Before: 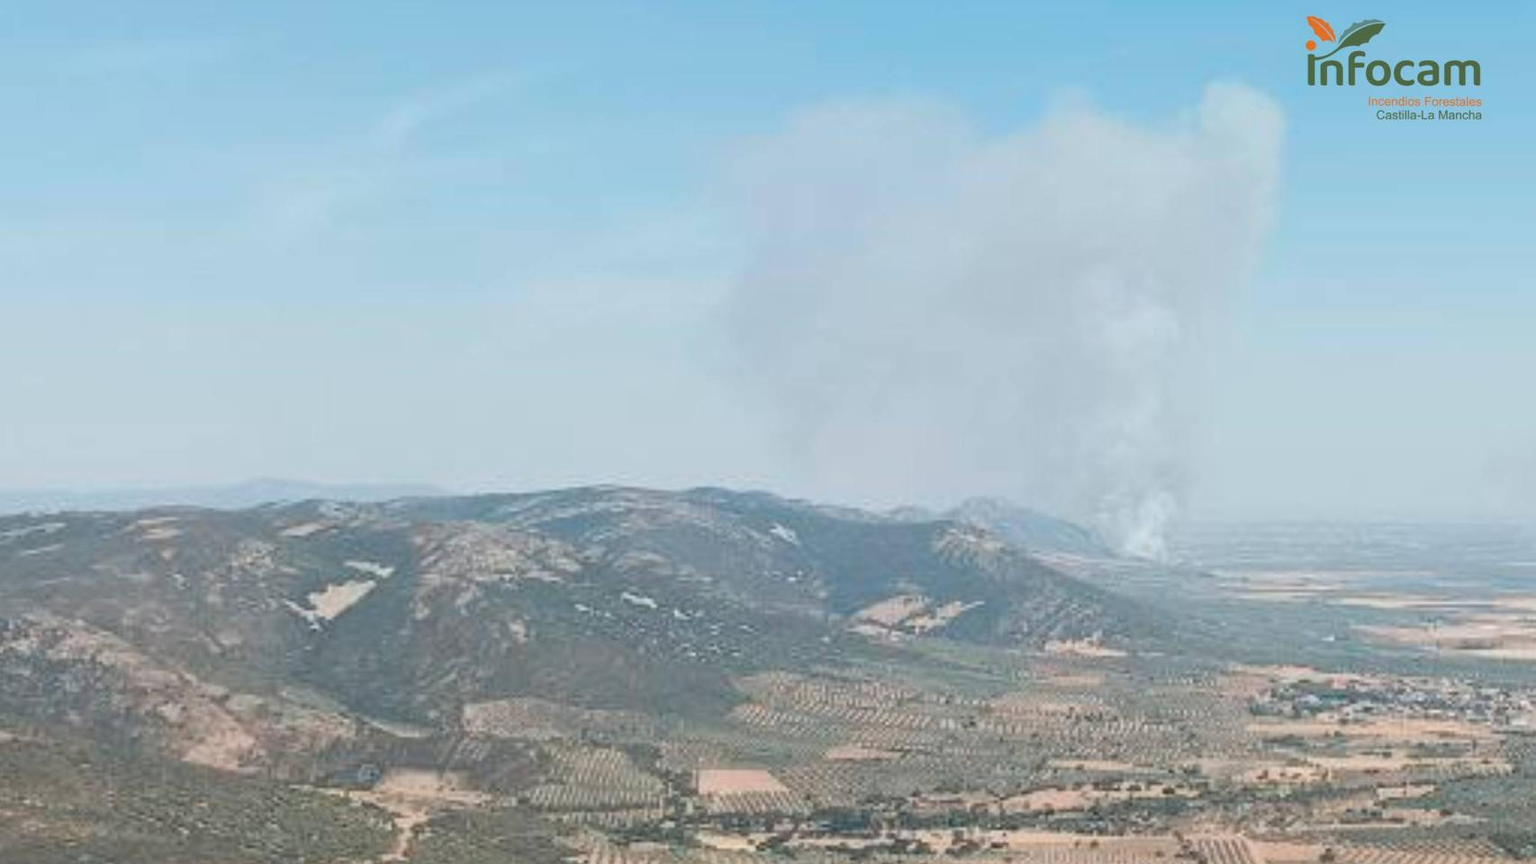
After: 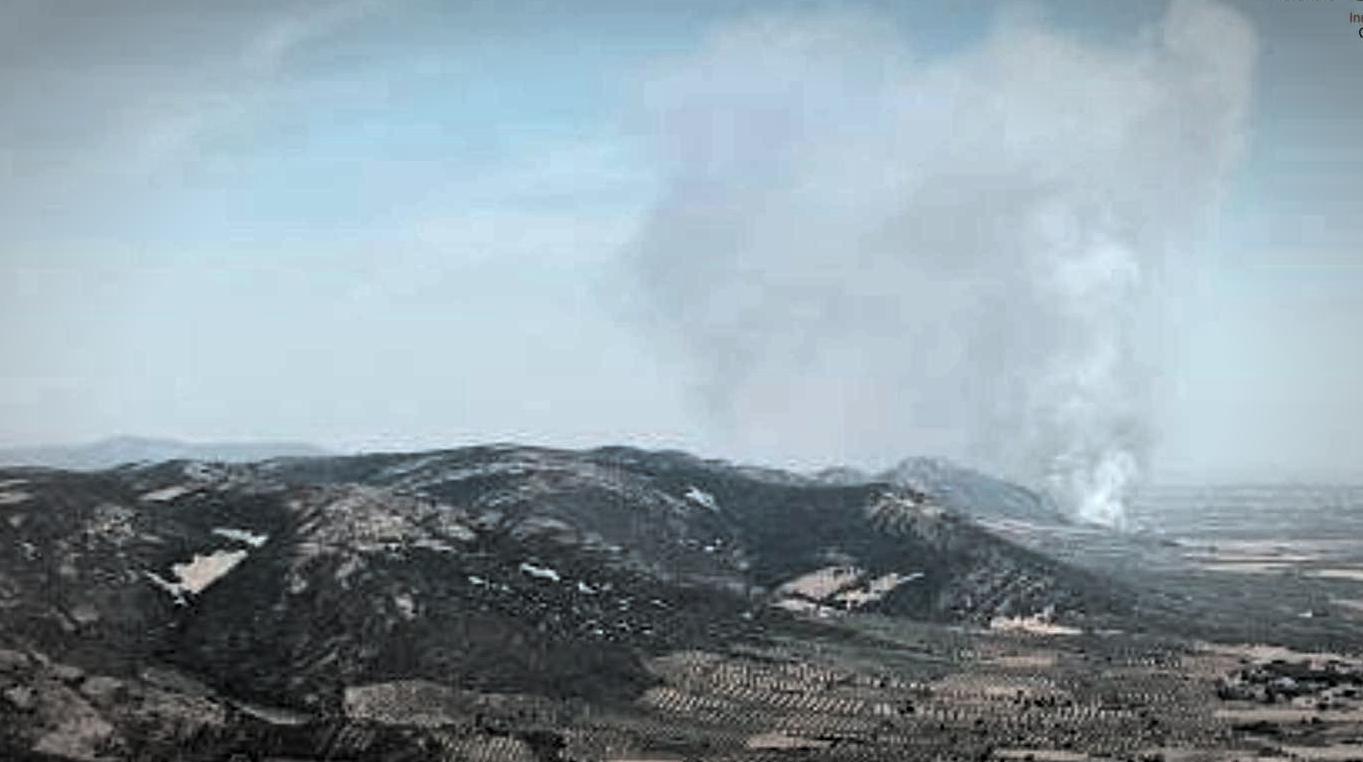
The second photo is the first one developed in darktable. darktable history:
crop and rotate: left 10.016%, top 9.988%, right 10.052%, bottom 10.591%
levels: mode automatic, black 0.048%, levels [0.062, 0.494, 0.925]
contrast brightness saturation: saturation -0.068
vignetting: automatic ratio true
